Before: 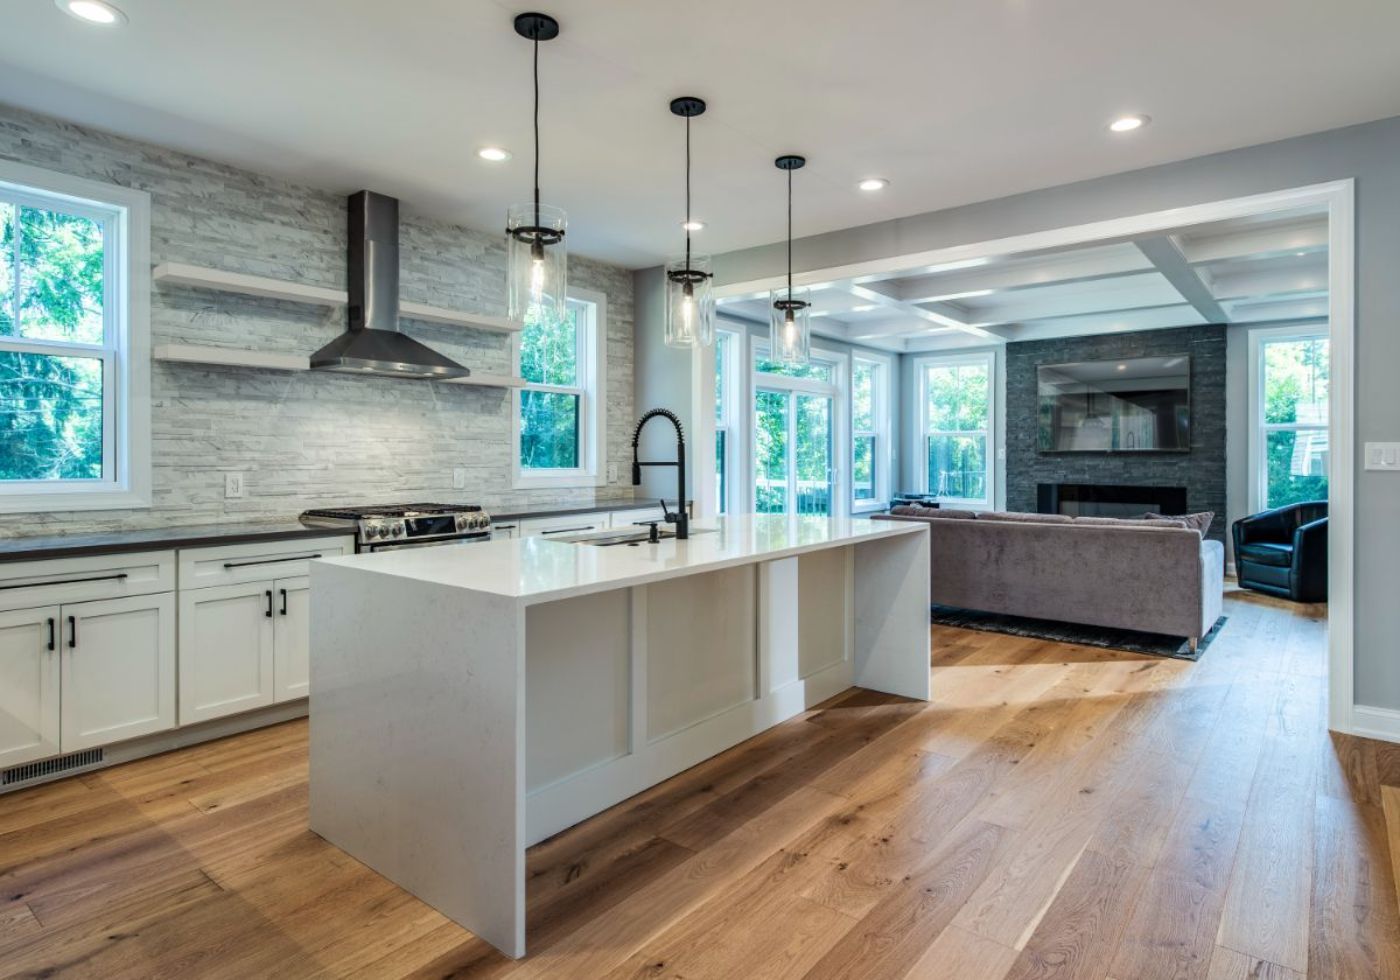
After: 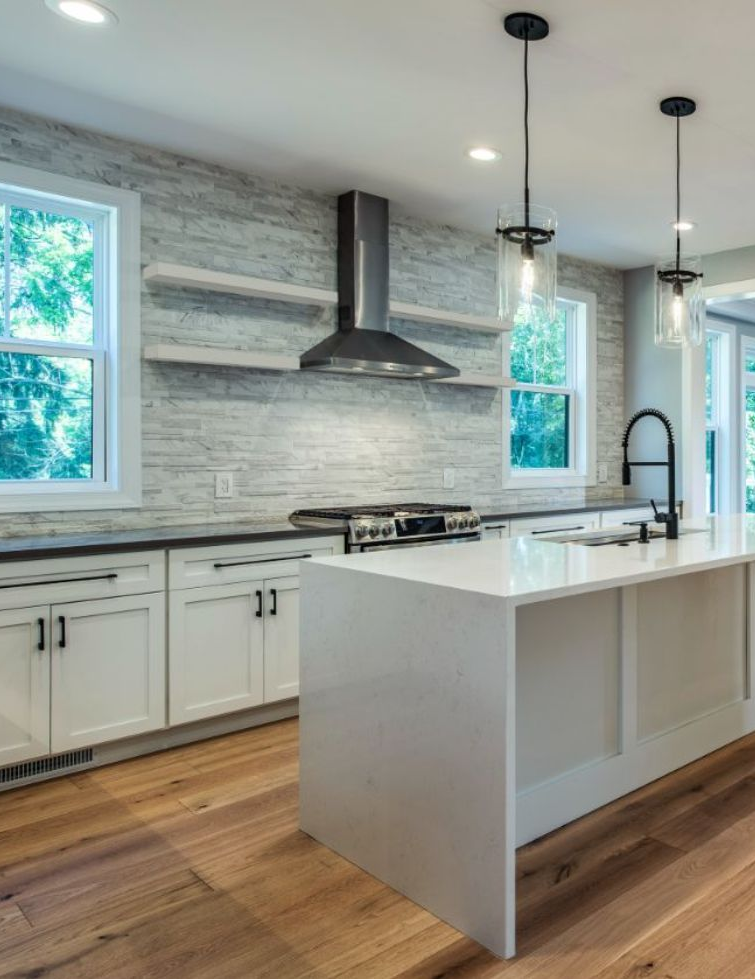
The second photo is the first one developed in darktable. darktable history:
crop: left 0.744%, right 45.282%, bottom 0.091%
